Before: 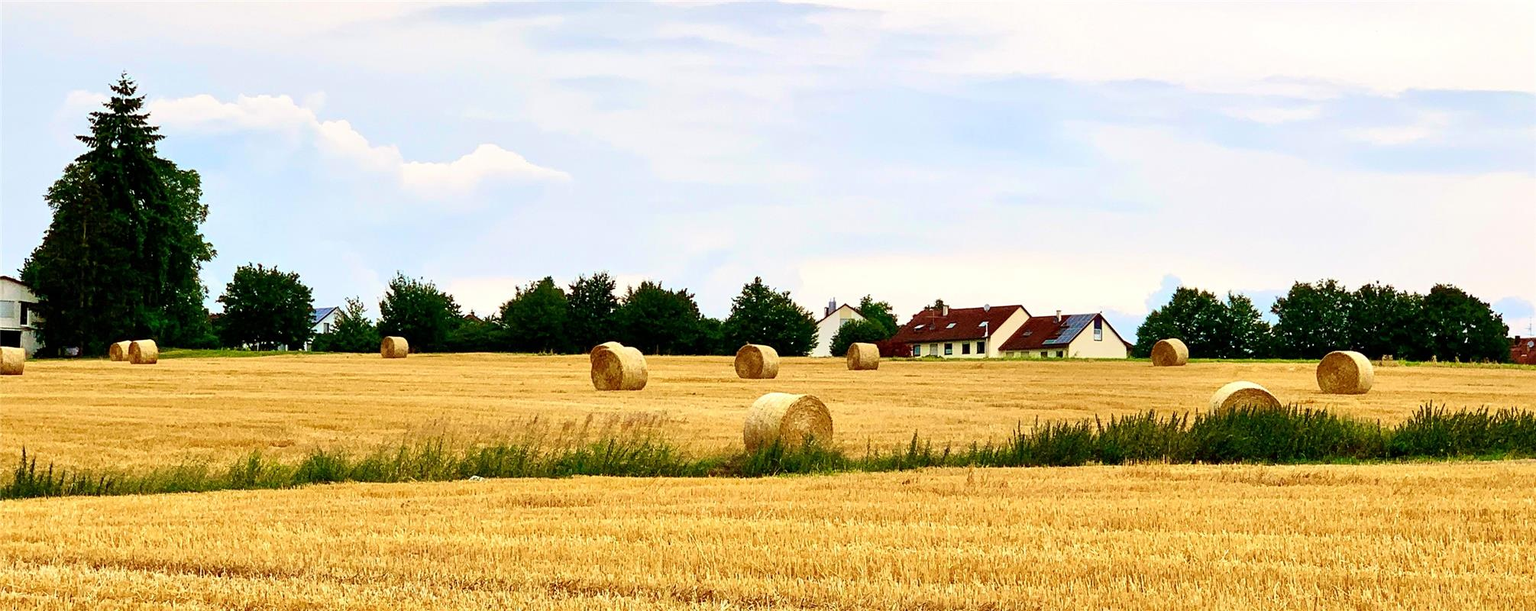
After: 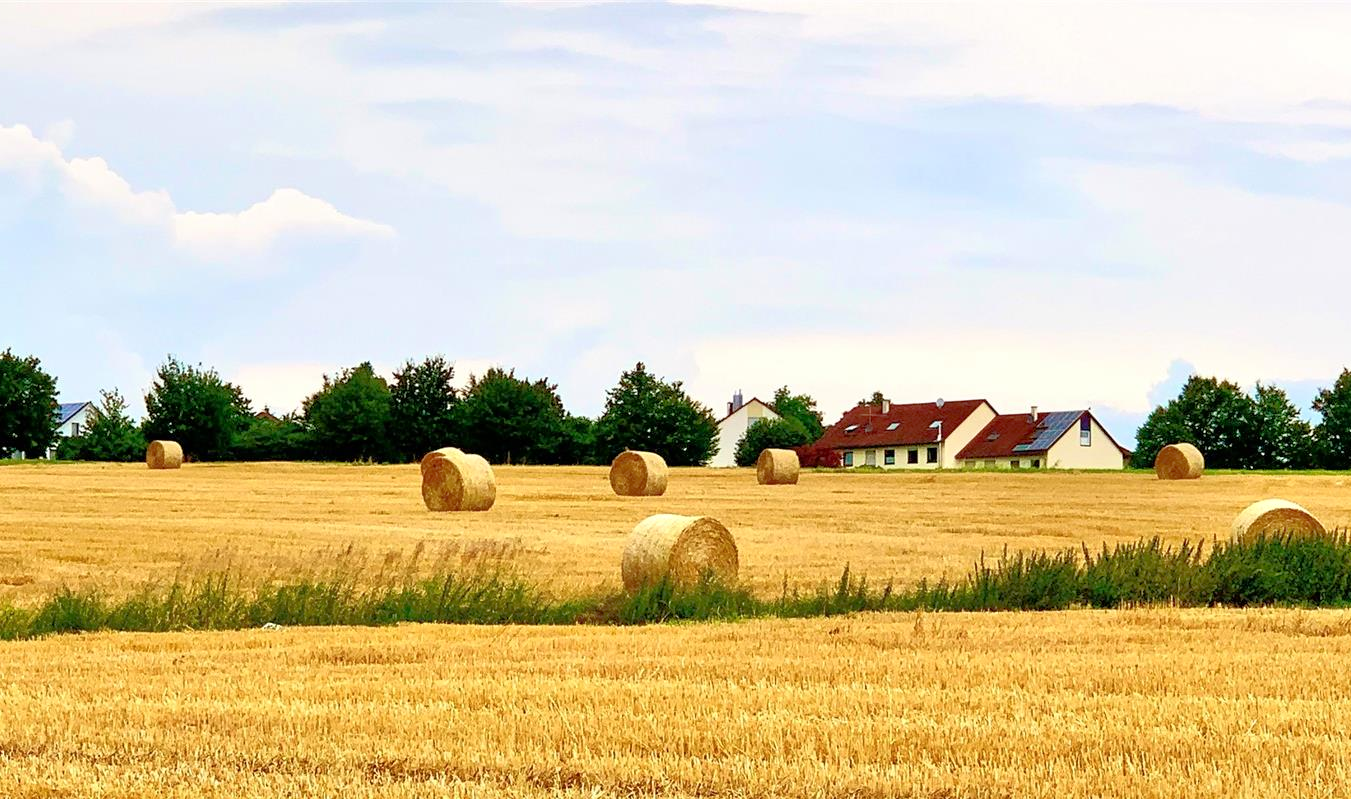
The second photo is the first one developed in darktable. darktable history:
crop and rotate: left 17.594%, right 15.179%
tone equalizer: -7 EV 0.143 EV, -6 EV 0.604 EV, -5 EV 1.13 EV, -4 EV 1.32 EV, -3 EV 1.16 EV, -2 EV 0.6 EV, -1 EV 0.162 EV
